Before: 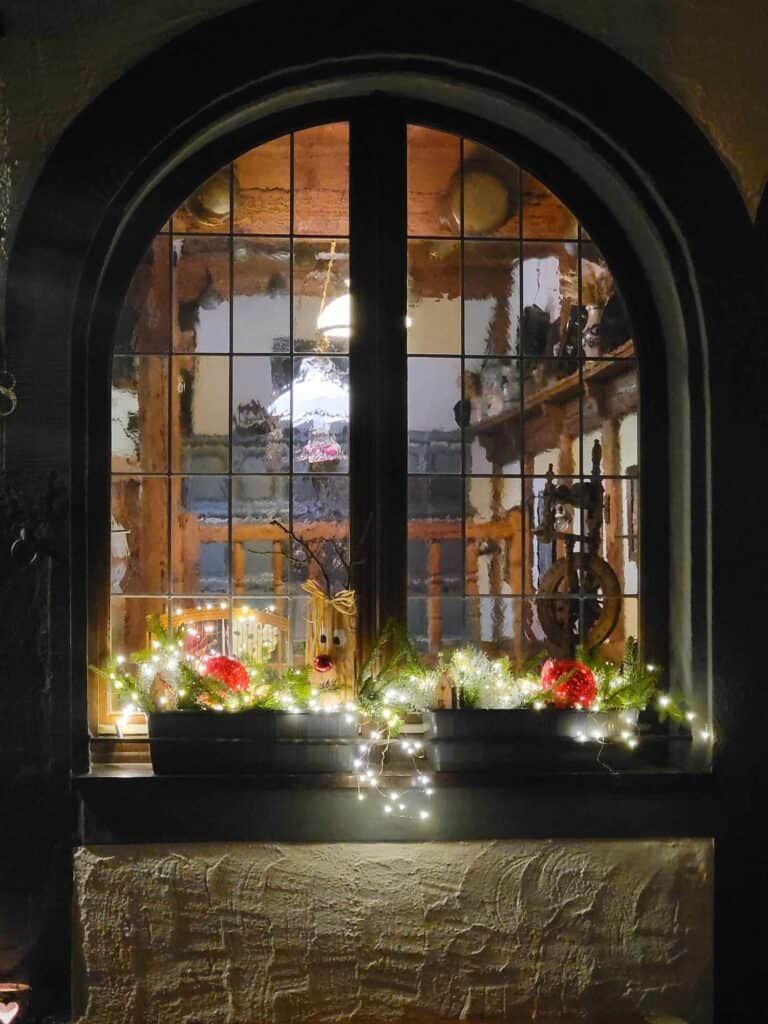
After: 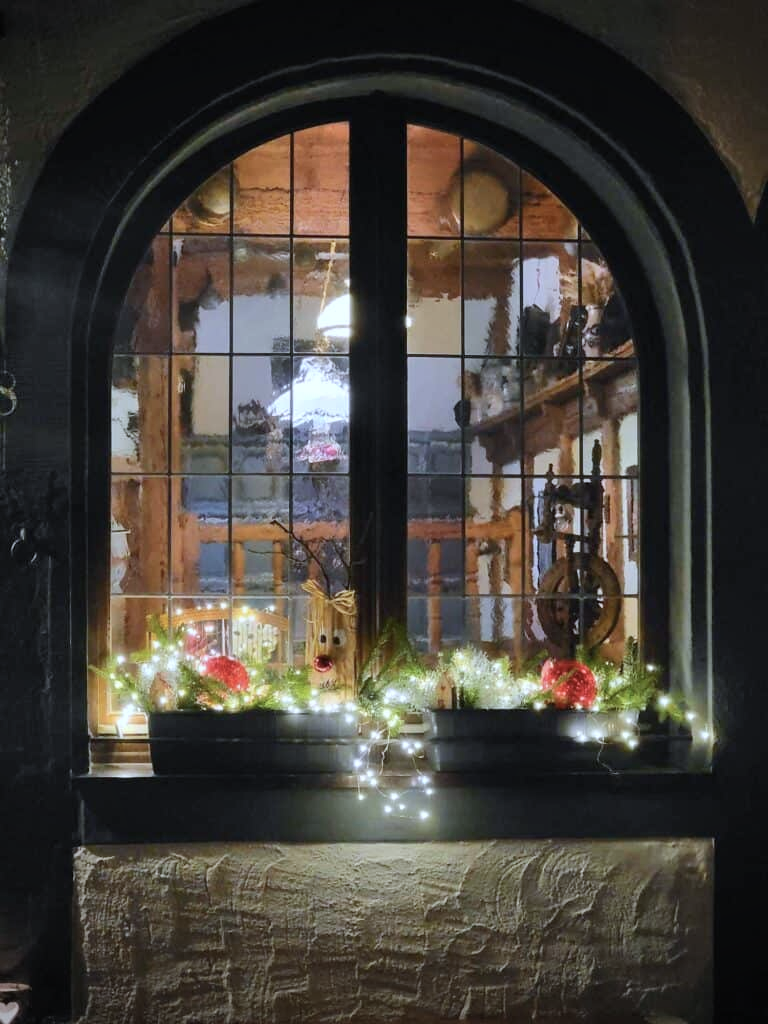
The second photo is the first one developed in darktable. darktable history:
vignetting: fall-off start 89.21%, fall-off radius 42.87%, width/height ratio 1.164
color calibration: x 0.372, y 0.386, temperature 4285.28 K, gamut compression 3
shadows and highlights: shadows 37.61, highlights -27.07, soften with gaussian
